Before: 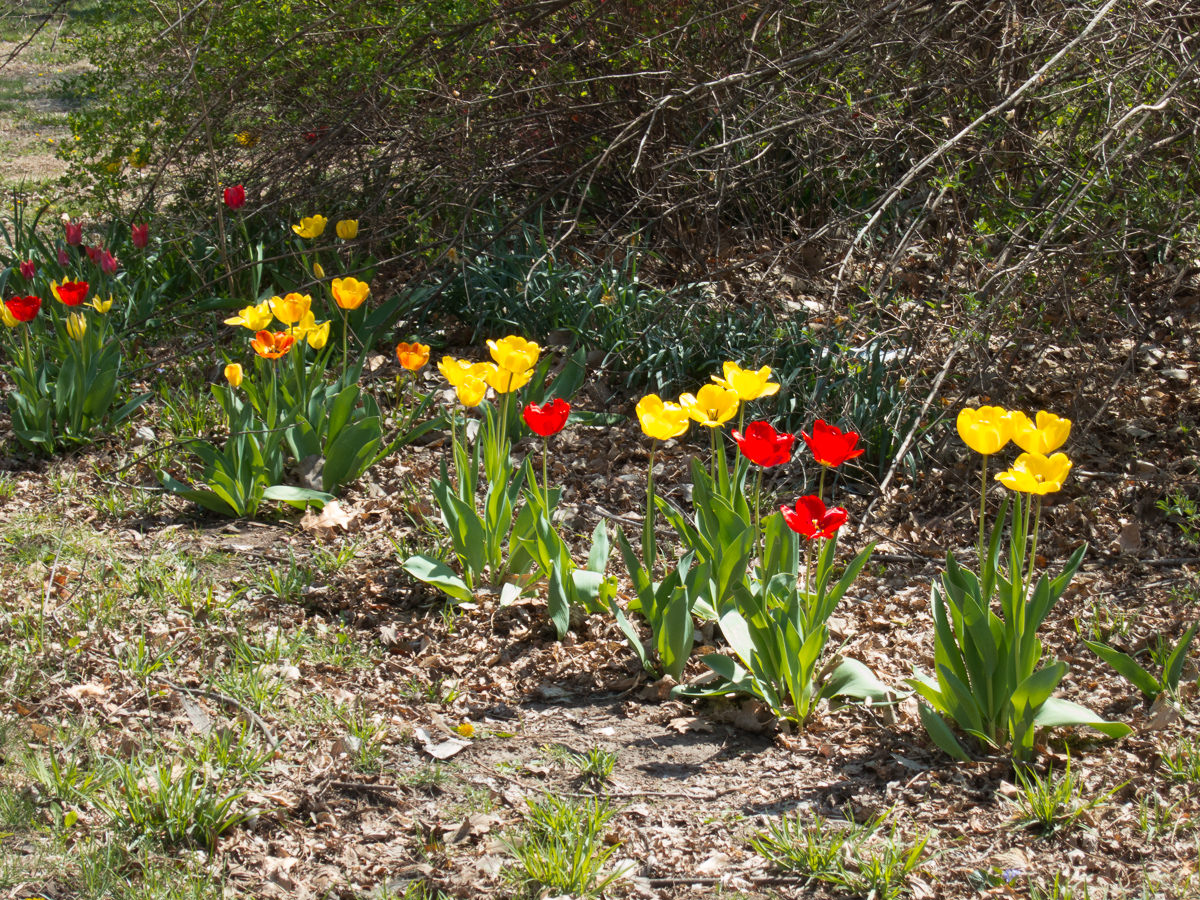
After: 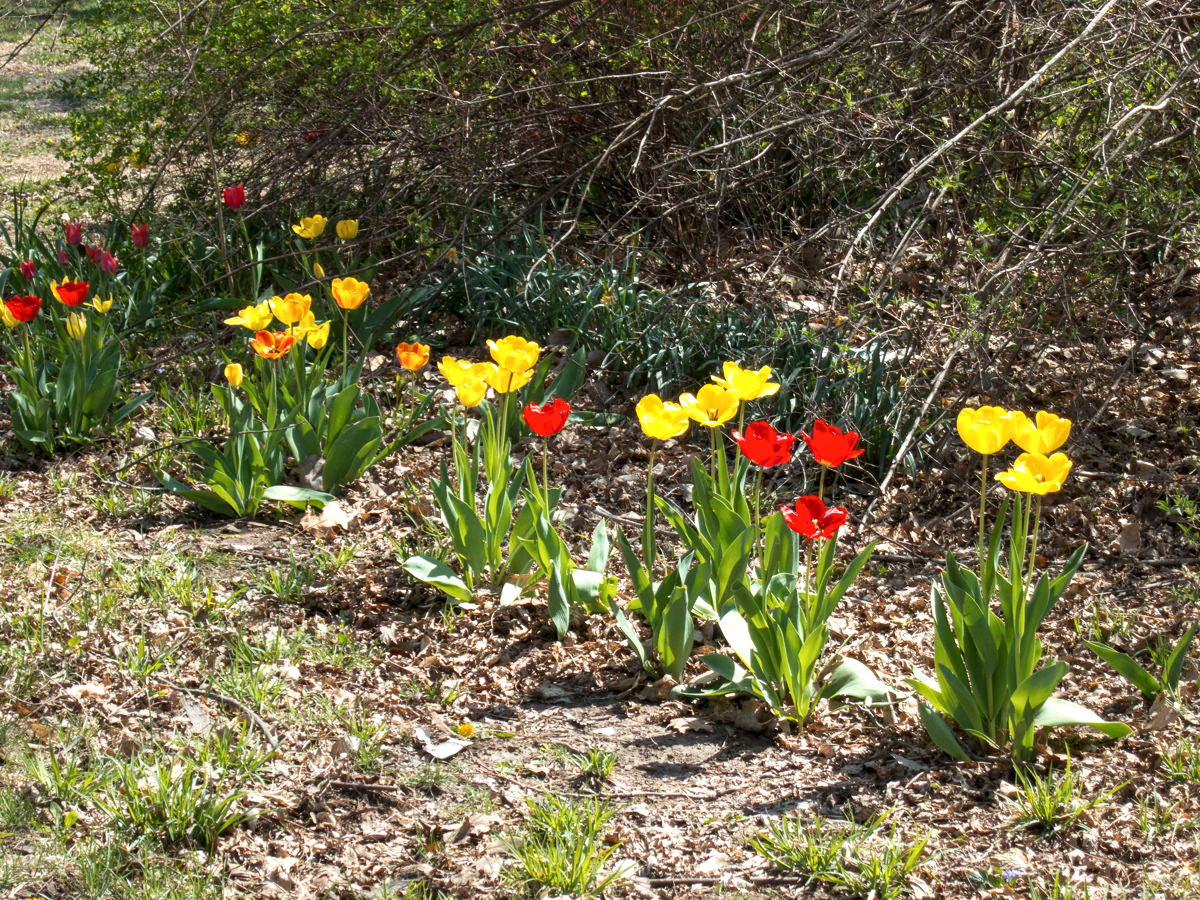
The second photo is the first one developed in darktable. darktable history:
exposure: exposure 0.197 EV, compensate highlight preservation false
local contrast: highlights 83%, shadows 81%
